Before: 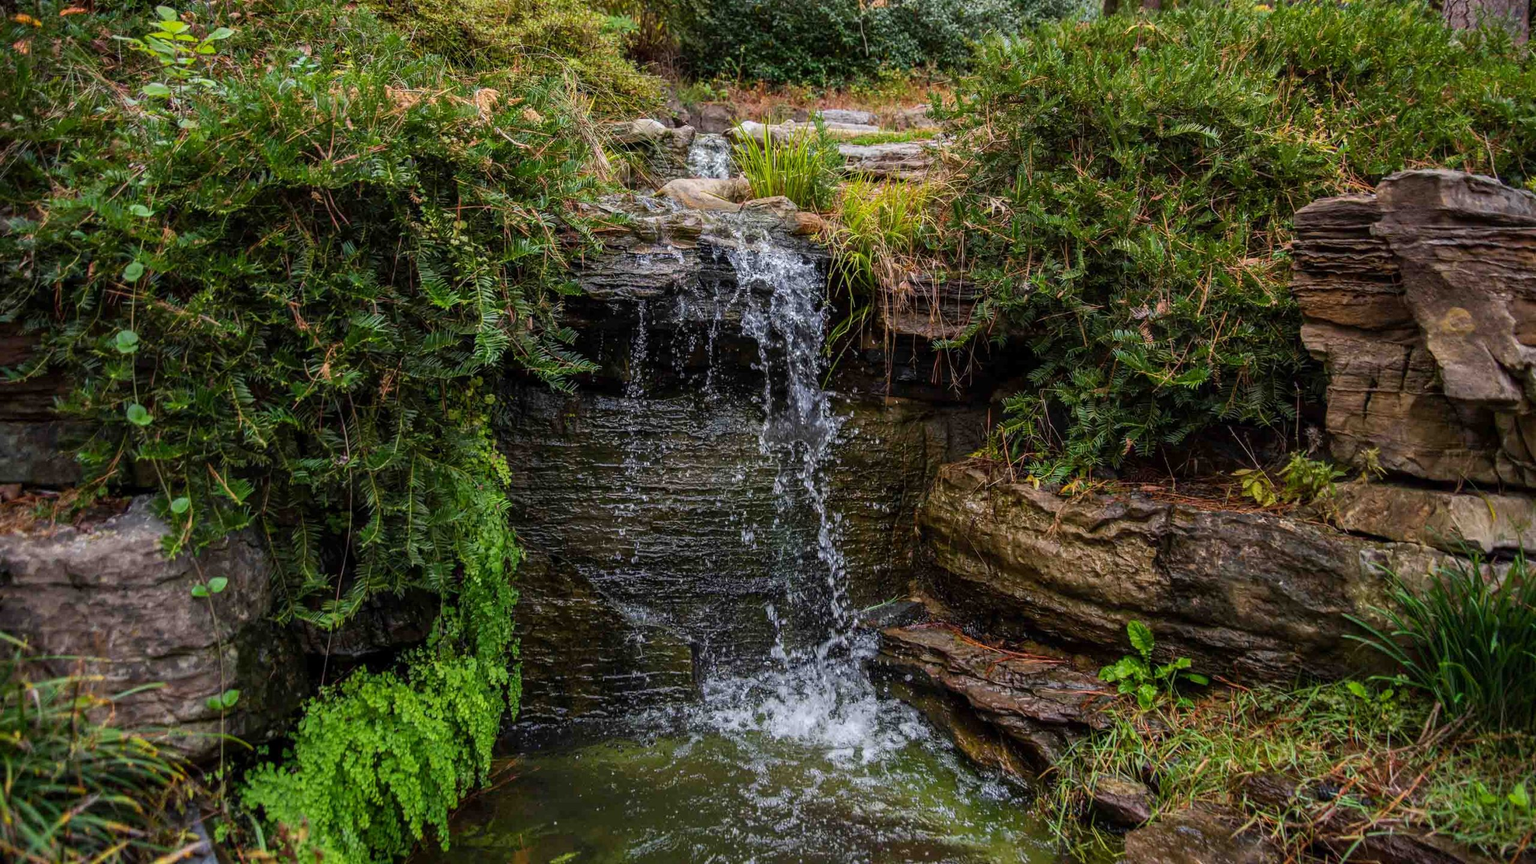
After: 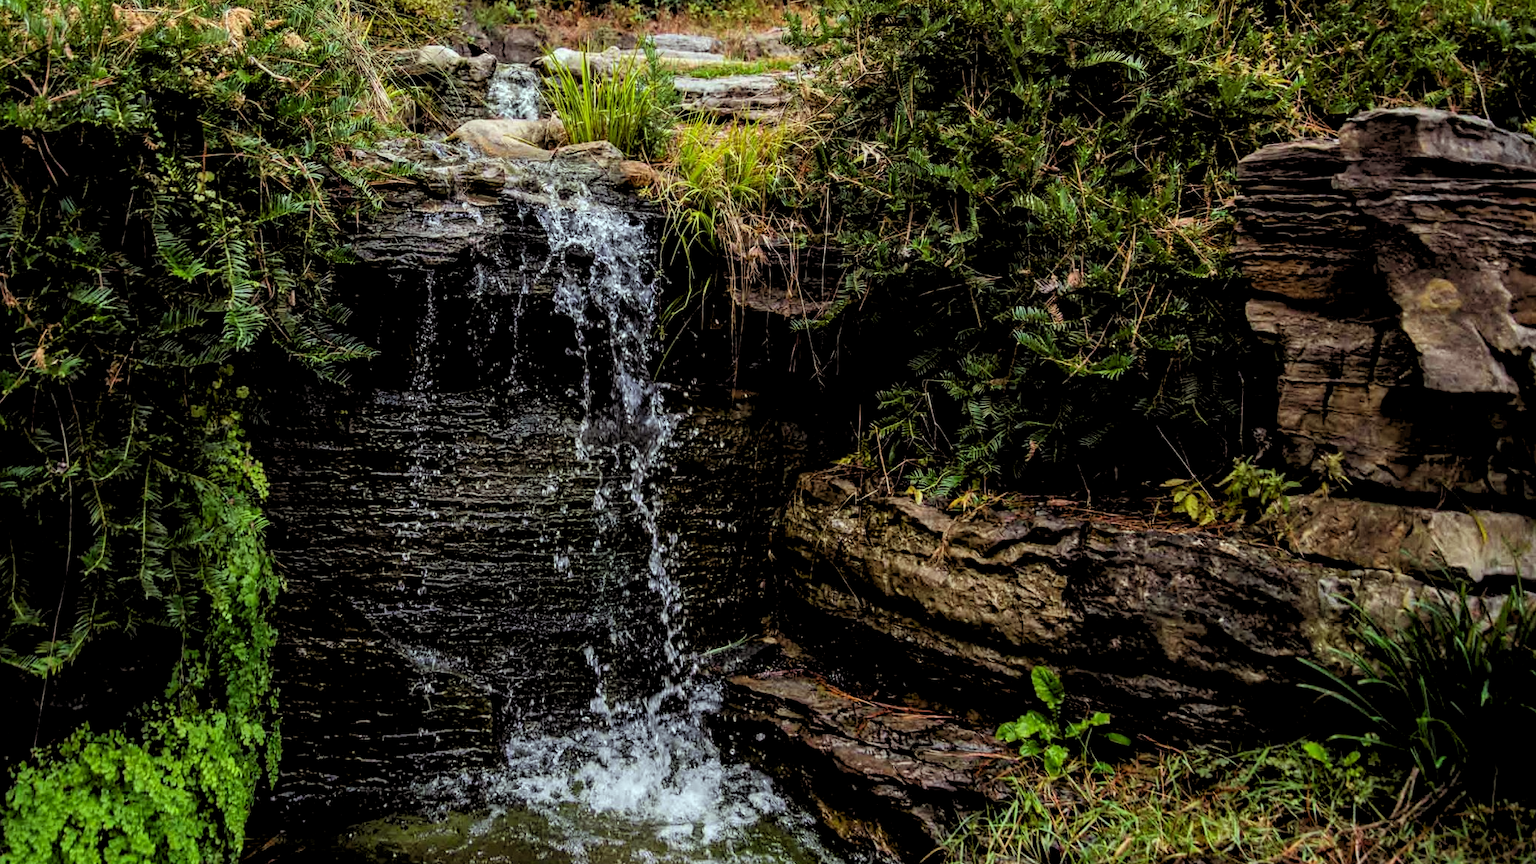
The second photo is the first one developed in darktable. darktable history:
crop: left 19.159%, top 9.58%, bottom 9.58%
color balance: mode lift, gamma, gain (sRGB), lift [1, 1.049, 1, 1]
tone equalizer: on, module defaults
exposure: compensate exposure bias true, compensate highlight preservation false
rgb levels: levels [[0.034, 0.472, 0.904], [0, 0.5, 1], [0, 0.5, 1]]
color correction: highlights a* -8, highlights b* 3.1
contrast brightness saturation: contrast 0.1, brightness 0.02, saturation 0.02
